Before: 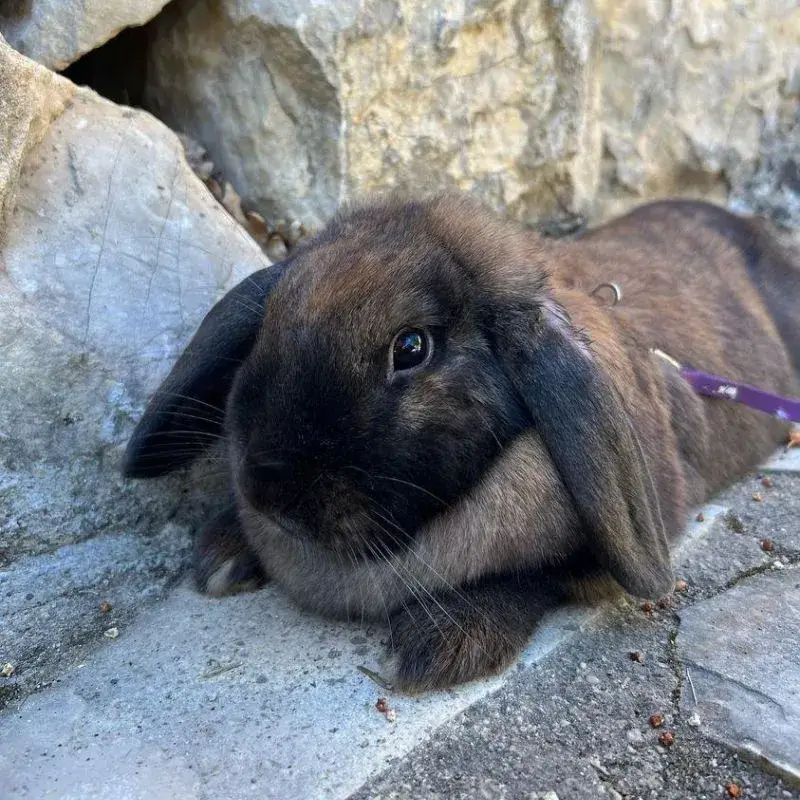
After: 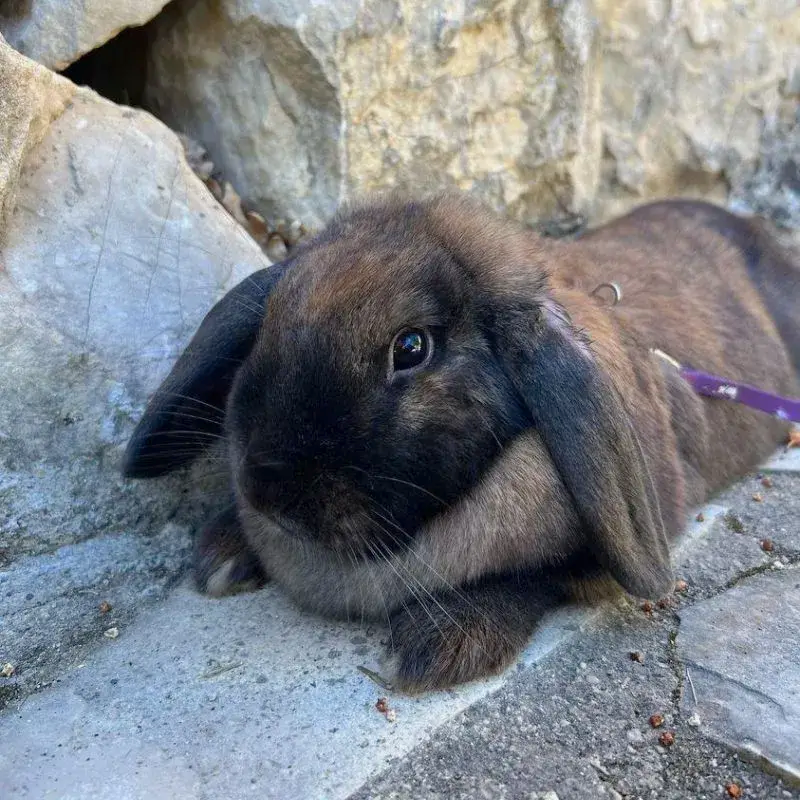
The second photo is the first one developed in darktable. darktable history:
exposure: exposure -0.115 EV, compensate highlight preservation false
levels: levels [0, 0.478, 1]
